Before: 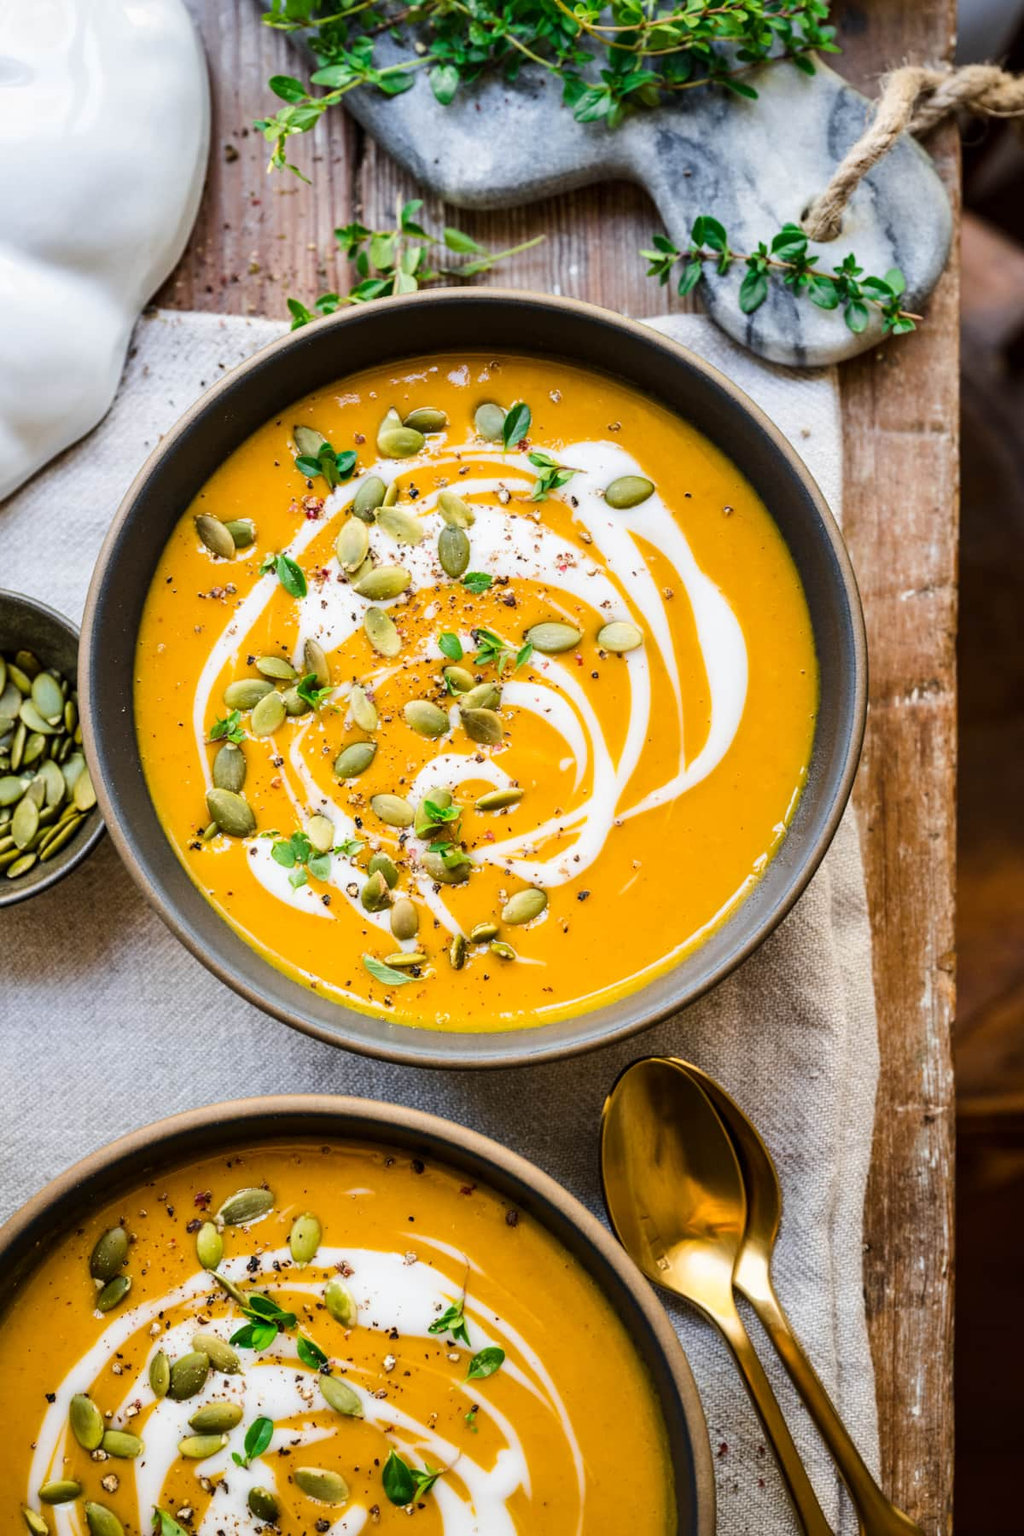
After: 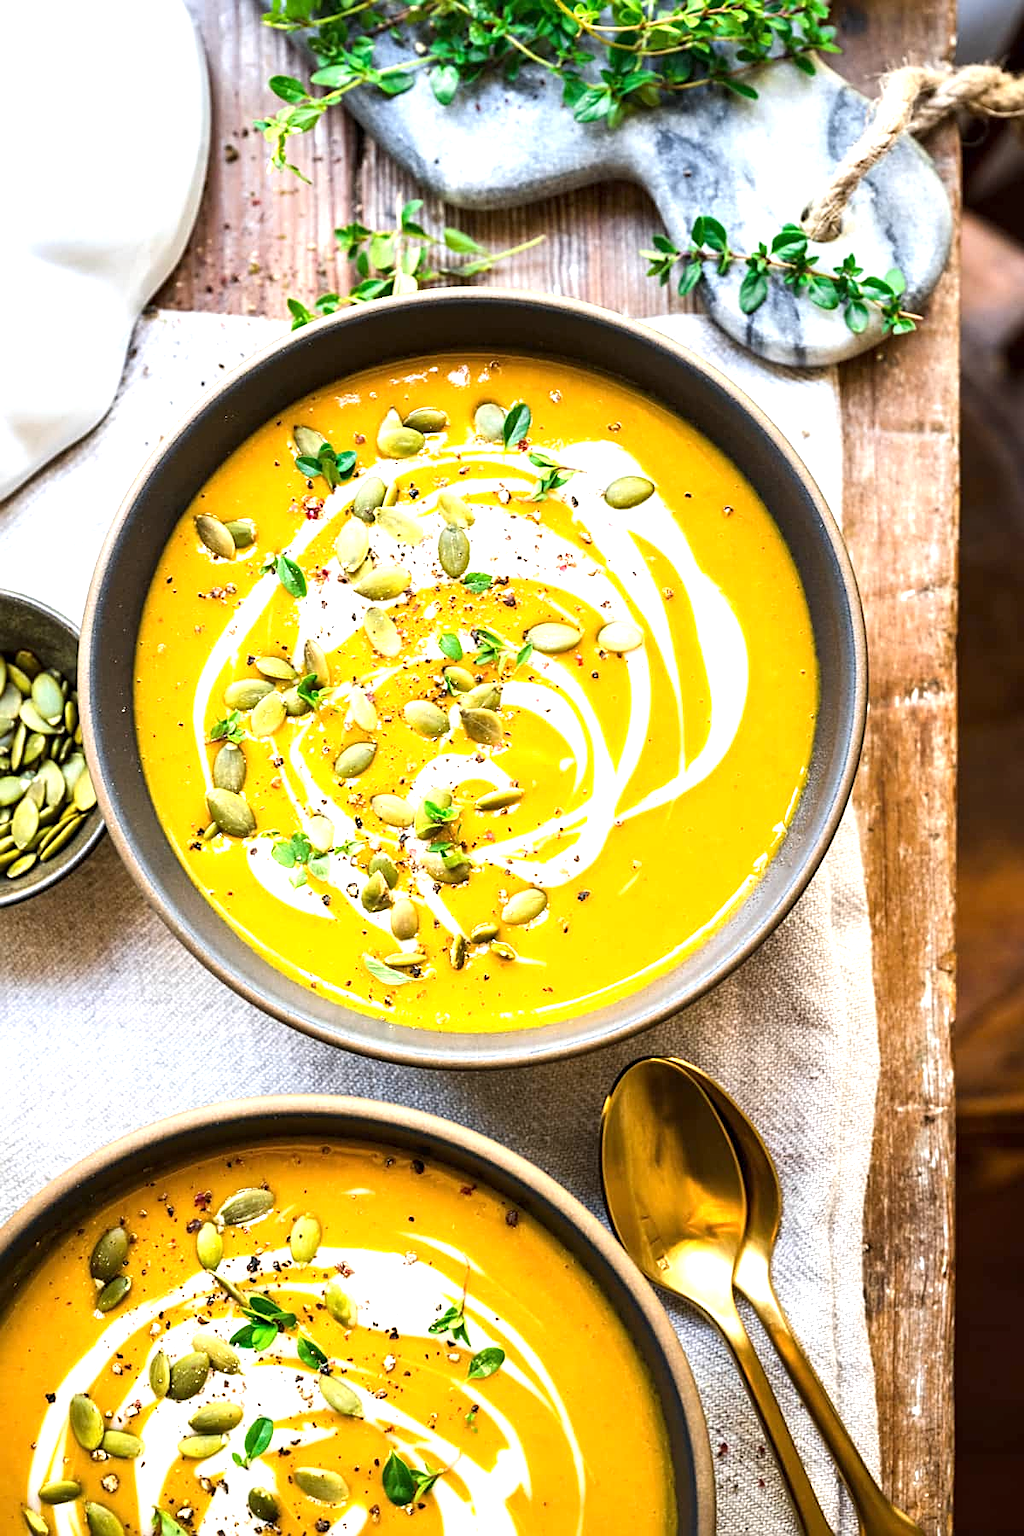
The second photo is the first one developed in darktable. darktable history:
exposure: exposure 1 EV, compensate highlight preservation false
sharpen: on, module defaults
